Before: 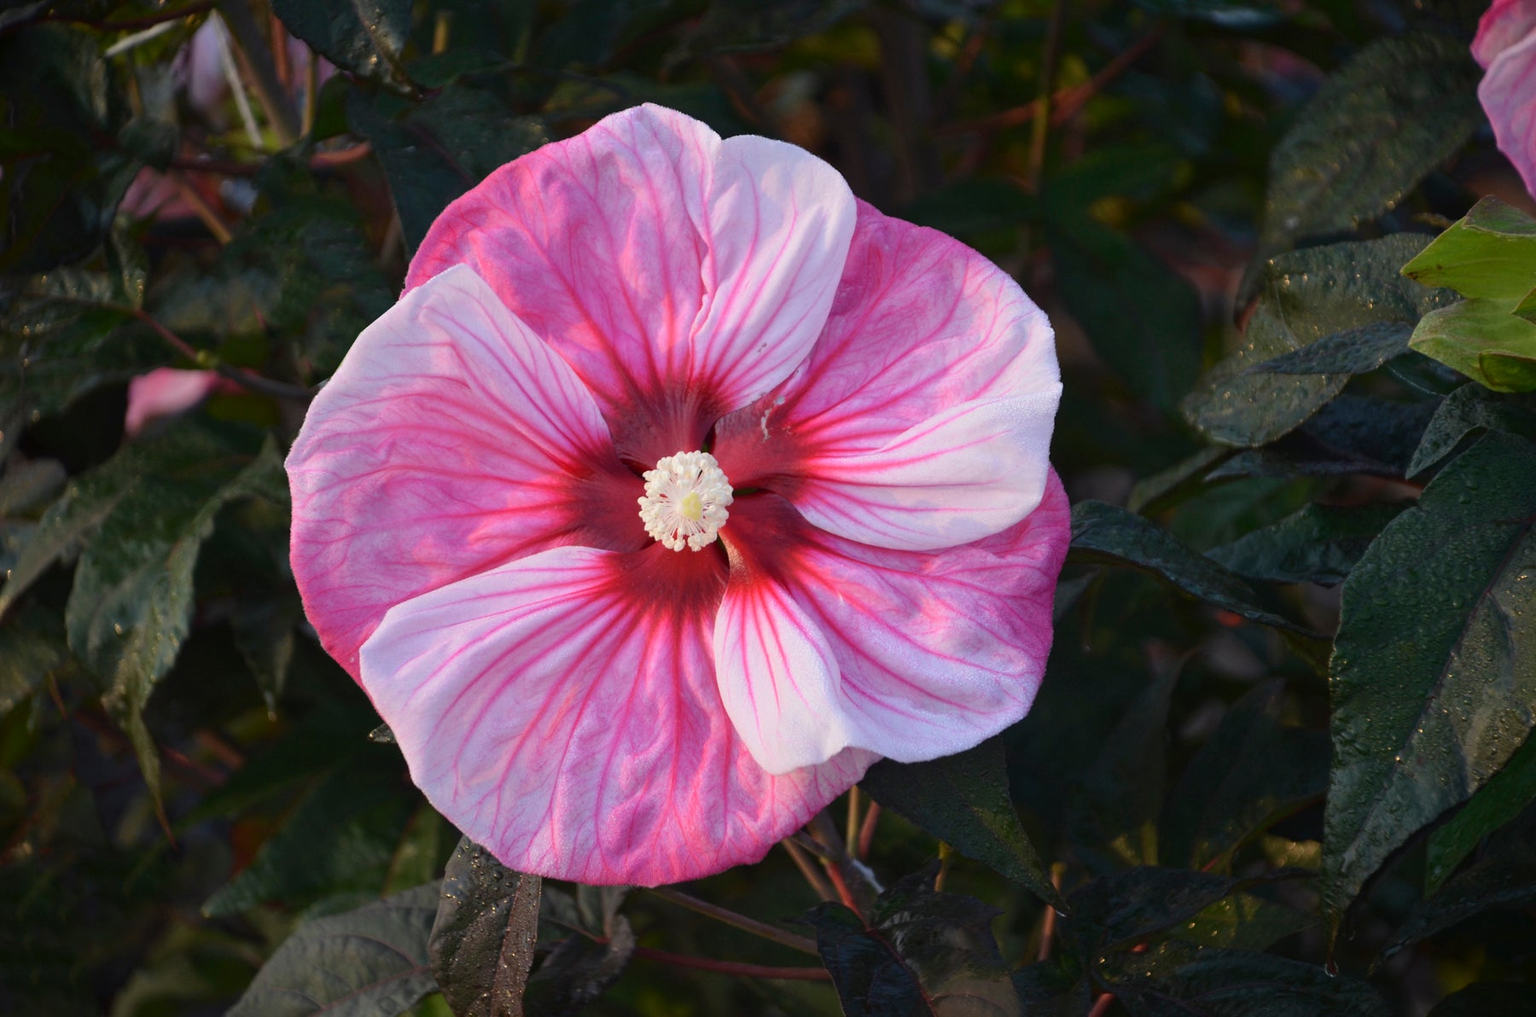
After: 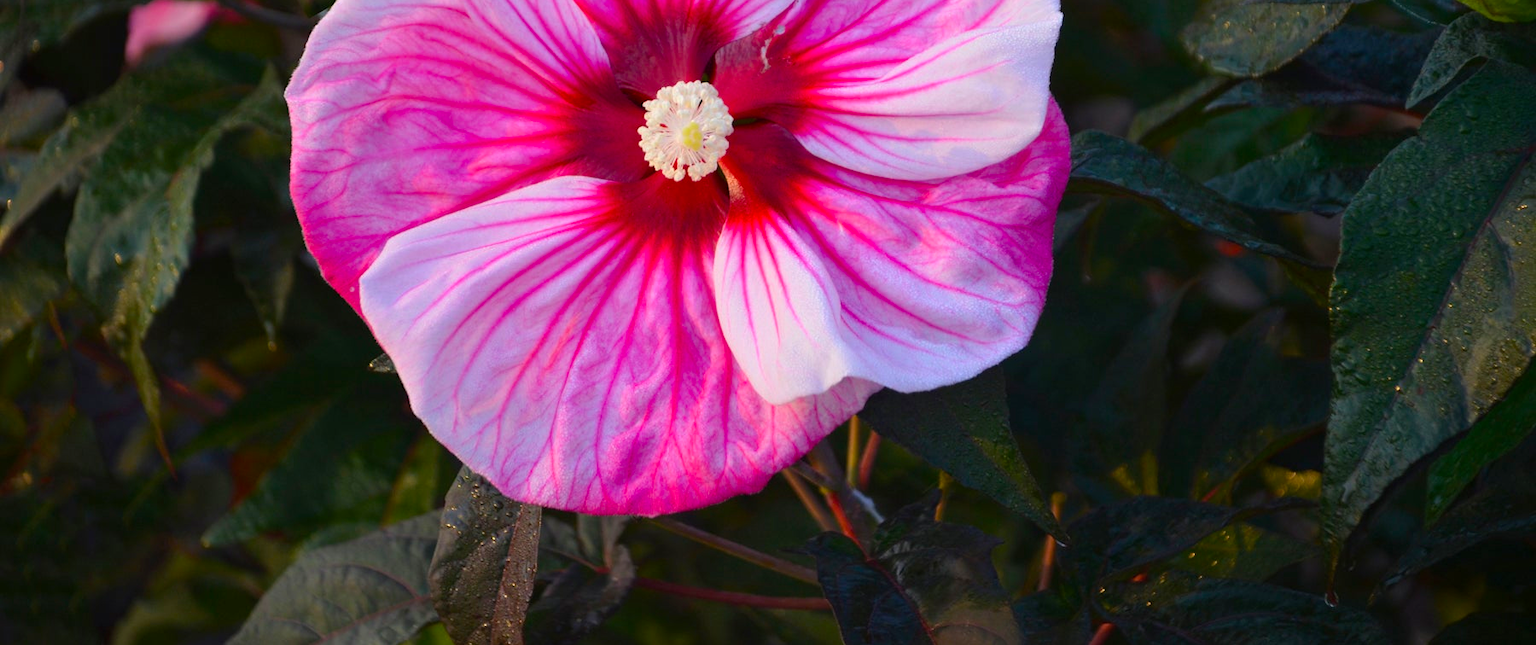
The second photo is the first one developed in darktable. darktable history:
color balance rgb: linear chroma grading › global chroma 15%, perceptual saturation grading › global saturation 30%
crop and rotate: top 36.435%
